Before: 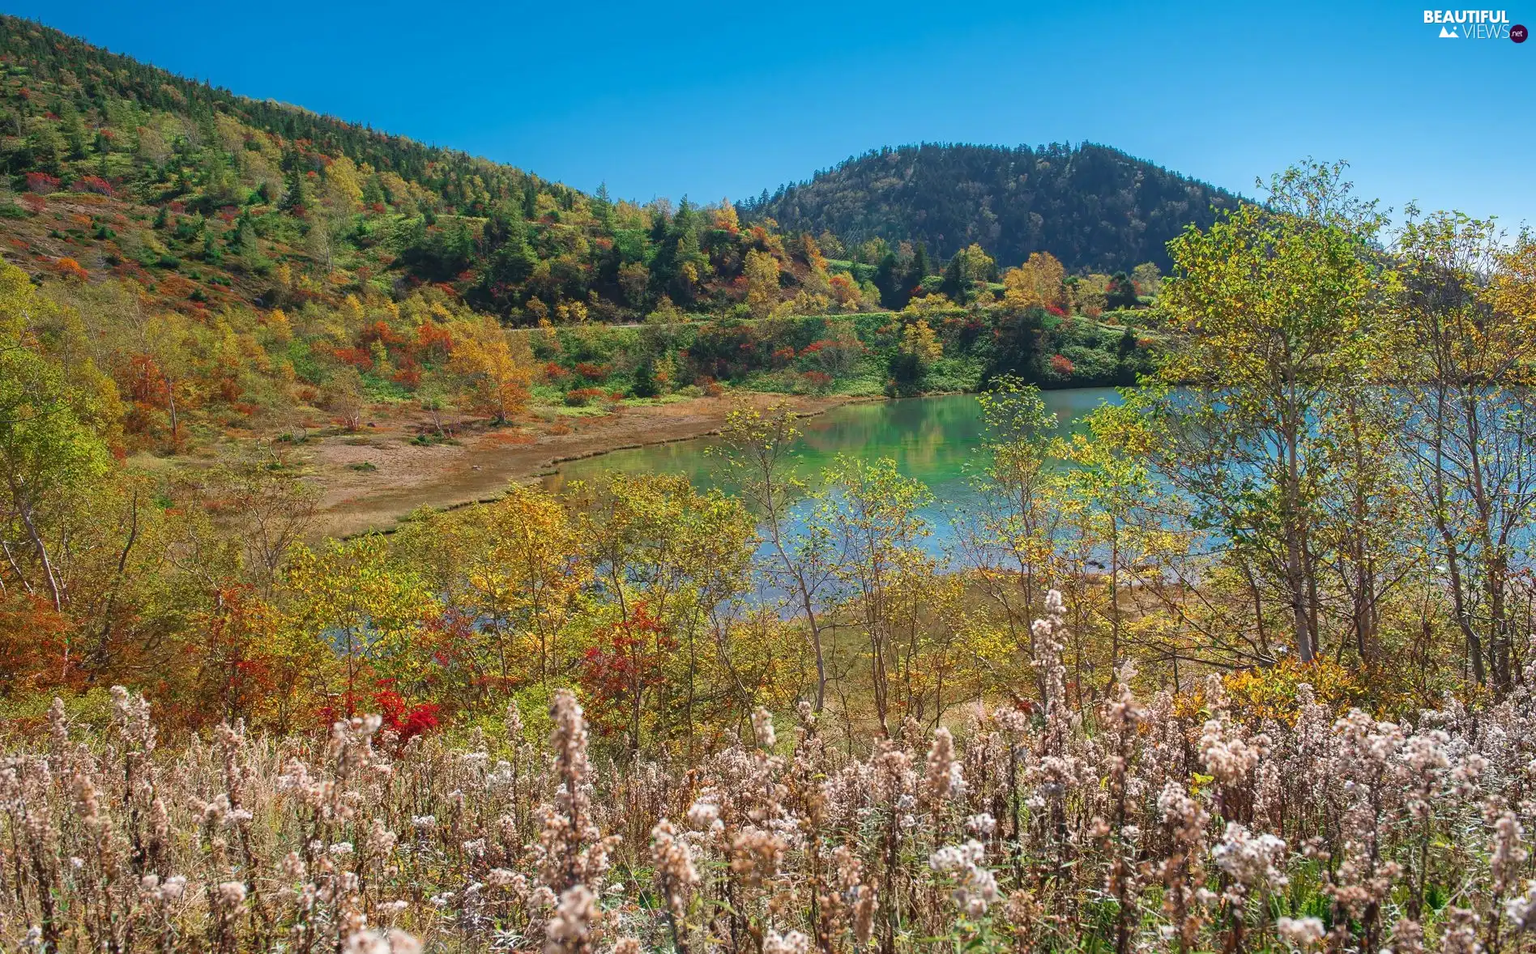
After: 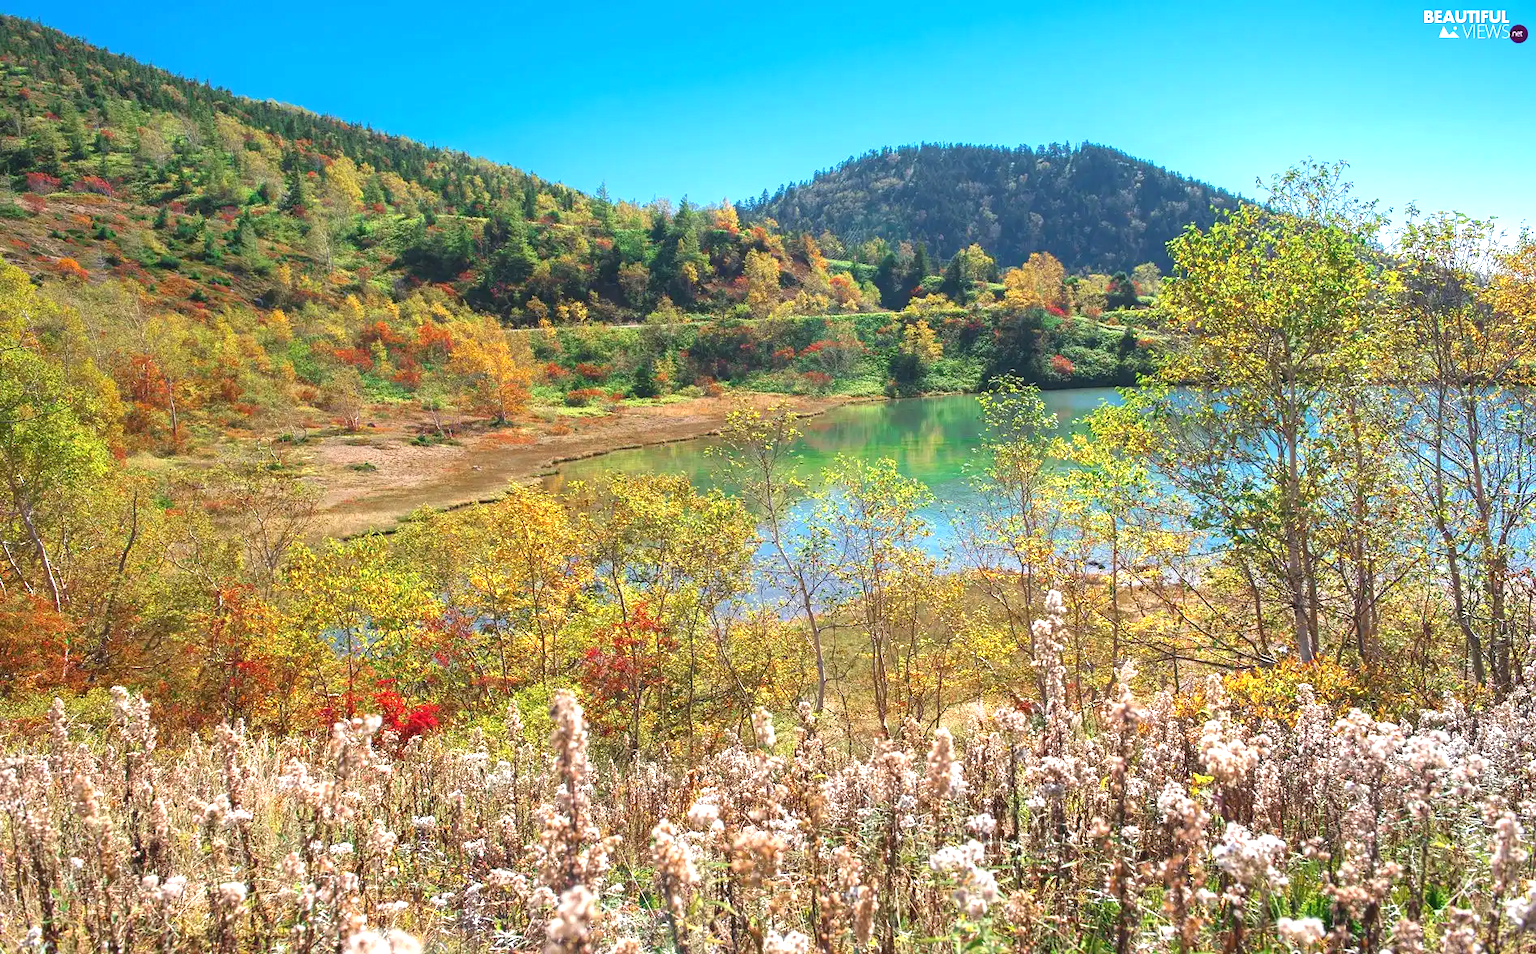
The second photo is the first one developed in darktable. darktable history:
exposure: black level correction -0.001, exposure 0.909 EV, compensate highlight preservation false
